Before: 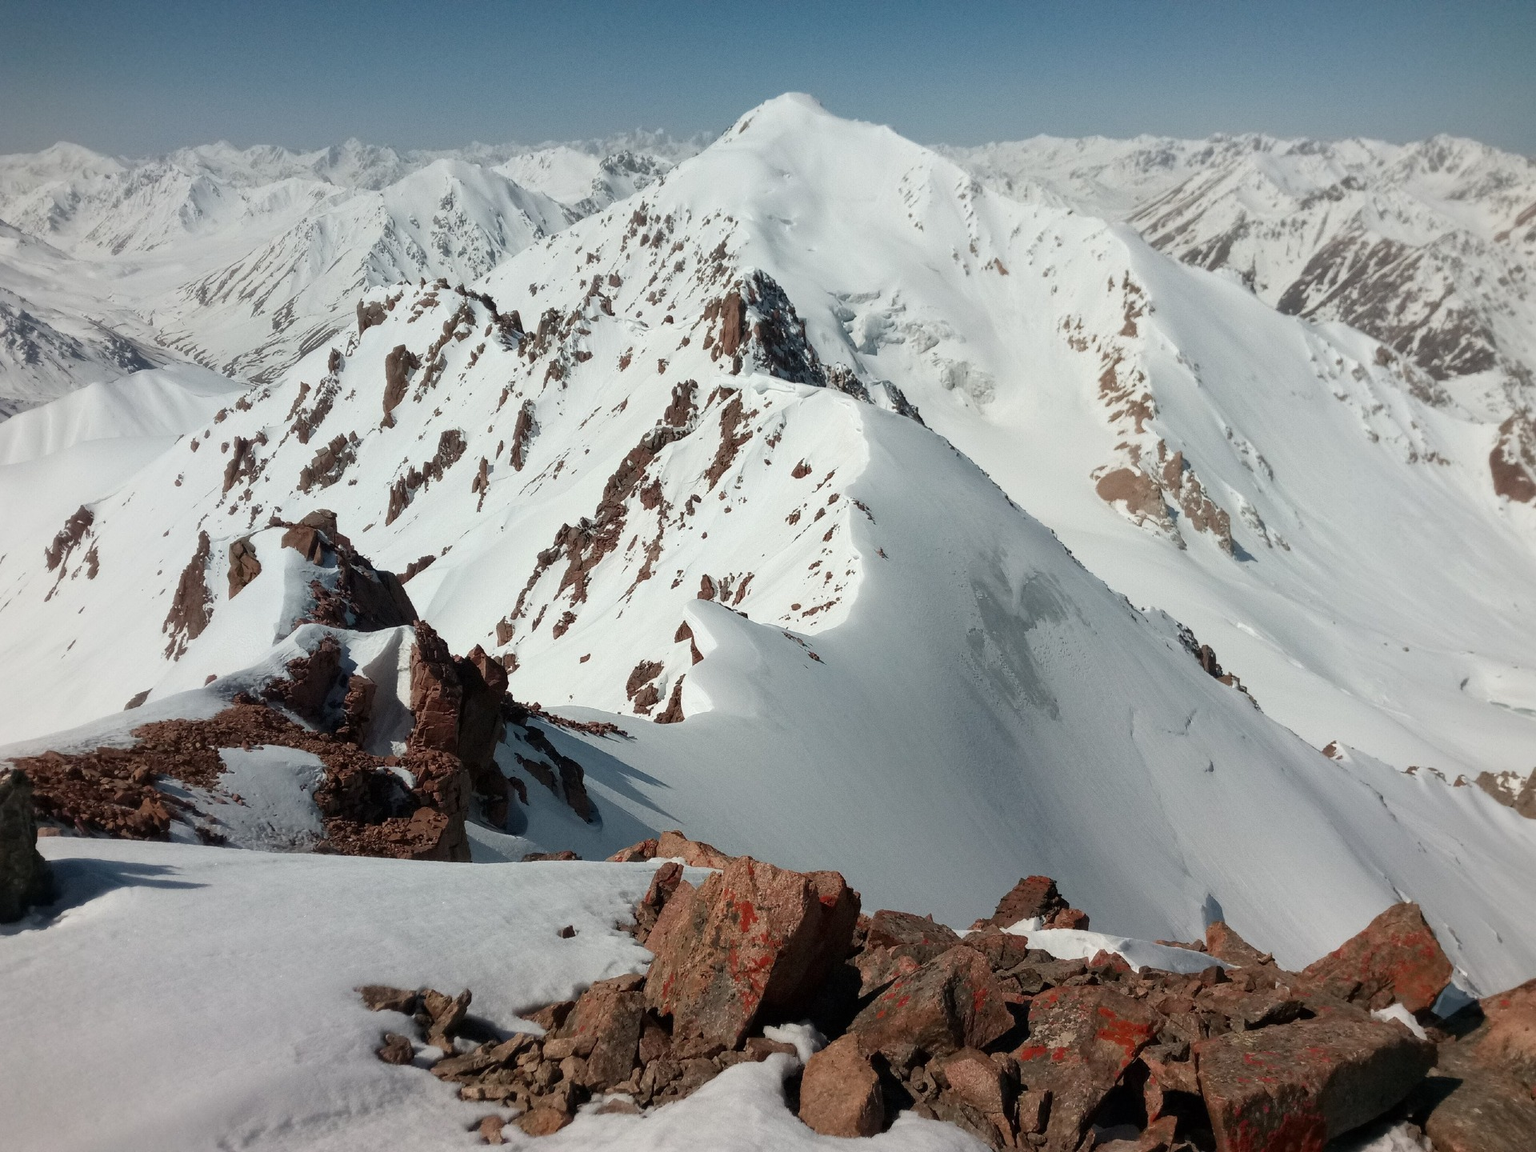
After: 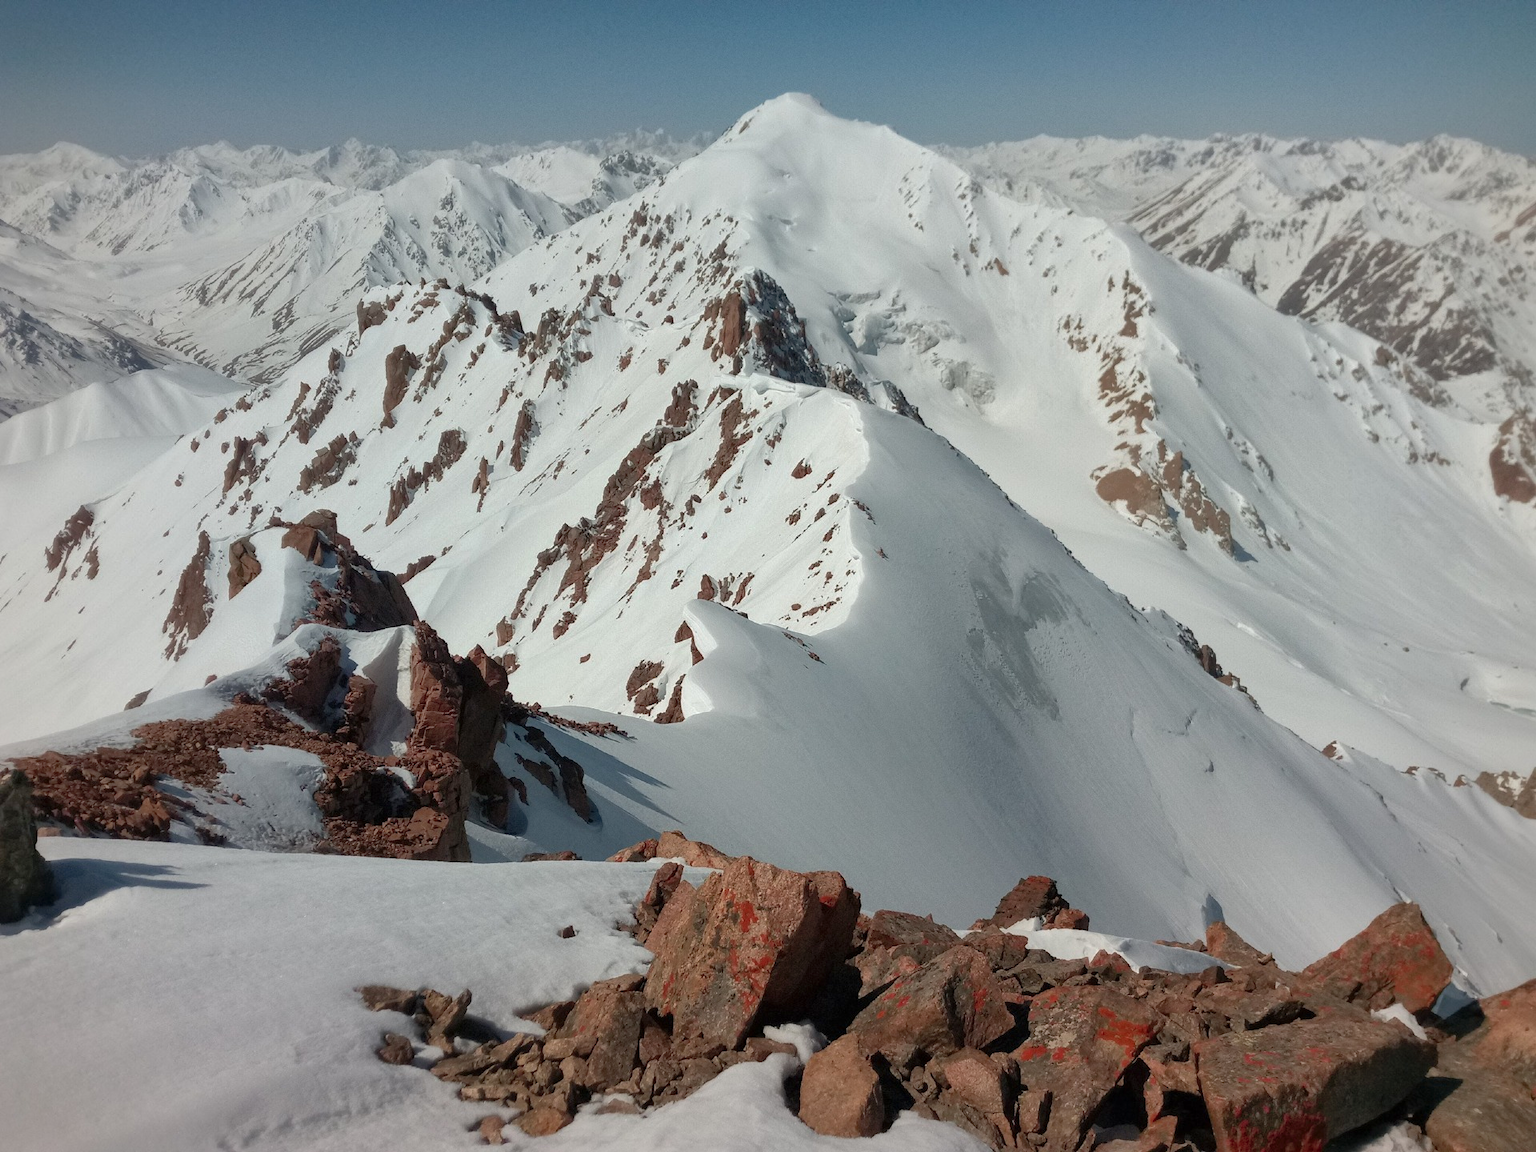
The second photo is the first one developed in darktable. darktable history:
rotate and perspective: automatic cropping original format, crop left 0, crop top 0
shadows and highlights: on, module defaults
white balance: emerald 1
